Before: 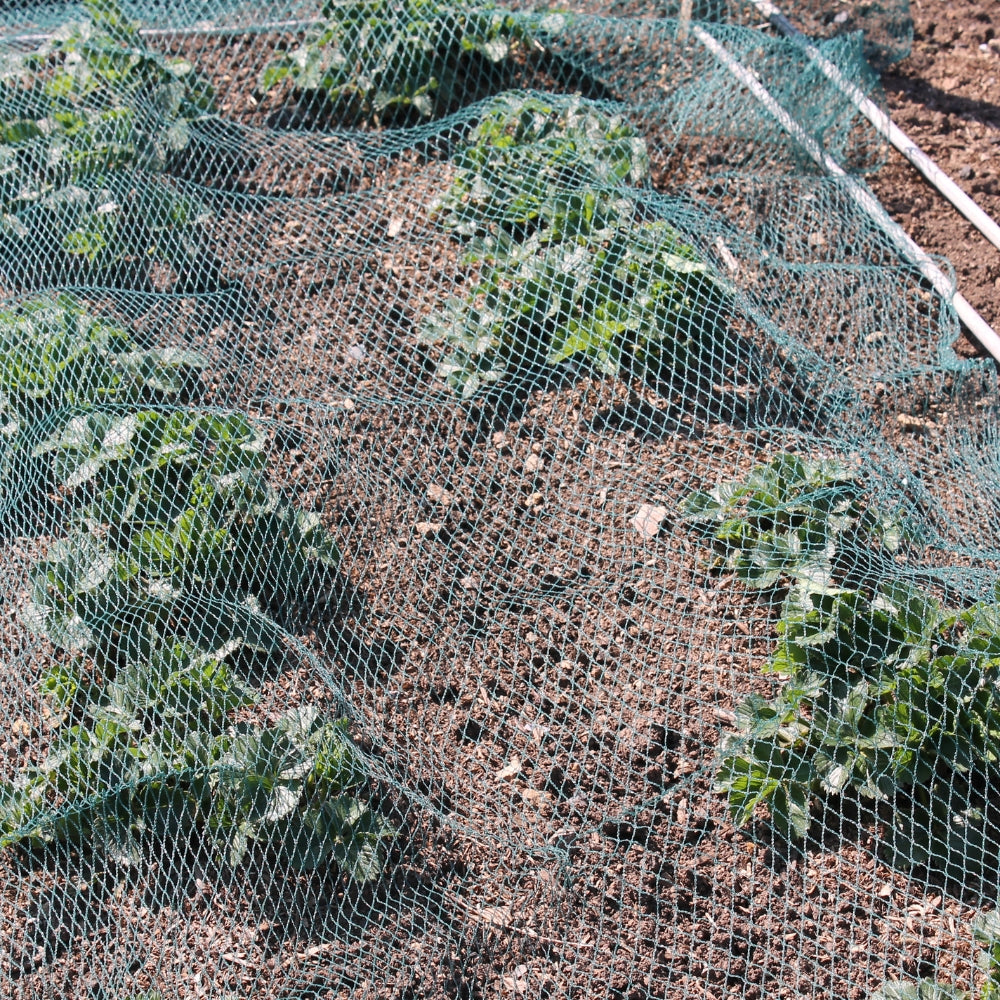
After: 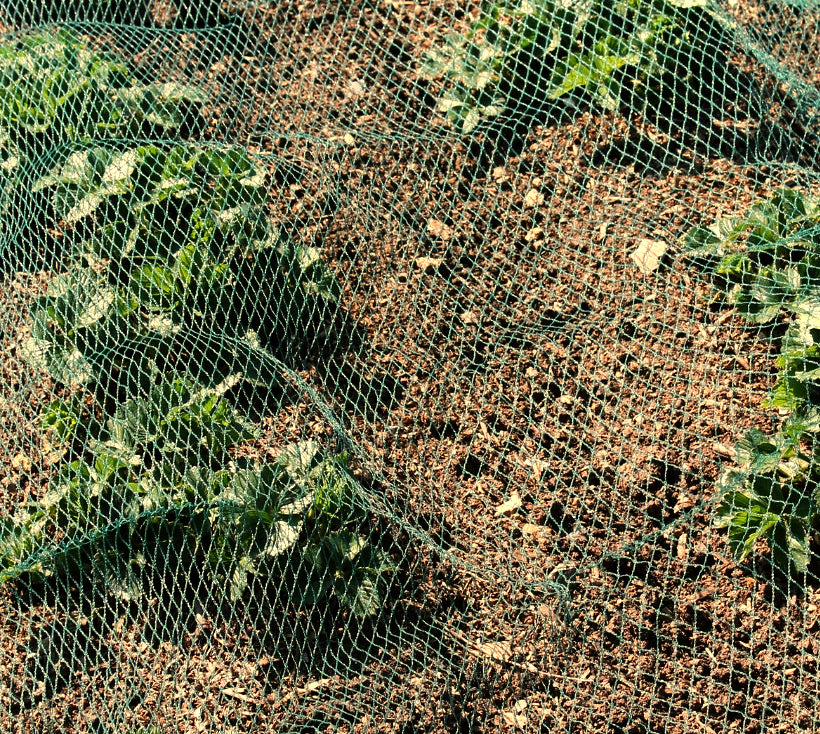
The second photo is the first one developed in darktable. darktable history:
crop: top 26.531%, right 17.959%
color balance: mode lift, gamma, gain (sRGB), lift [1.014, 0.966, 0.918, 0.87], gamma [0.86, 0.734, 0.918, 0.976], gain [1.063, 1.13, 1.063, 0.86]
